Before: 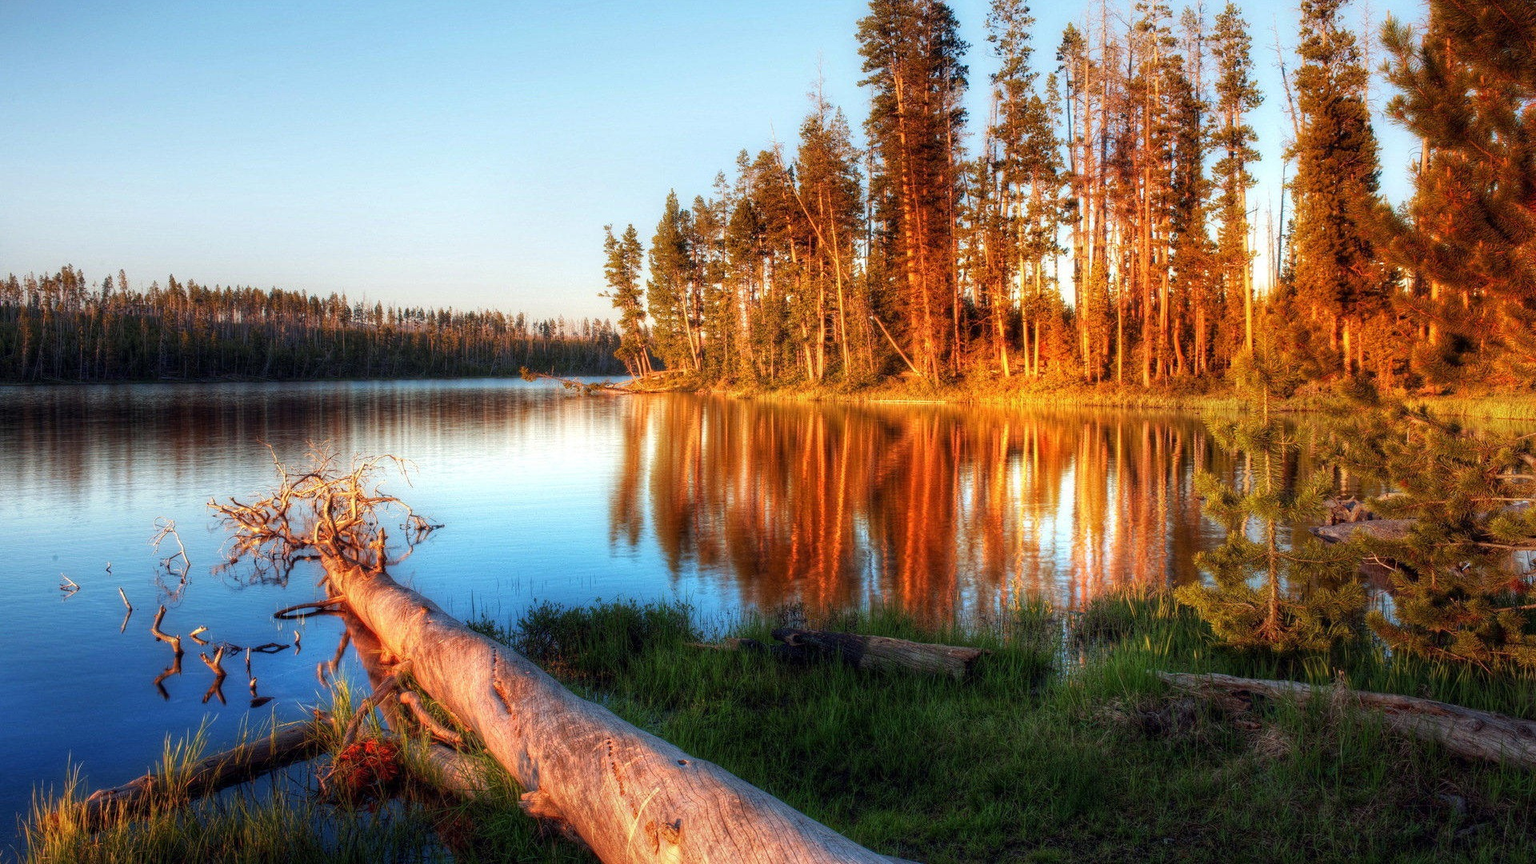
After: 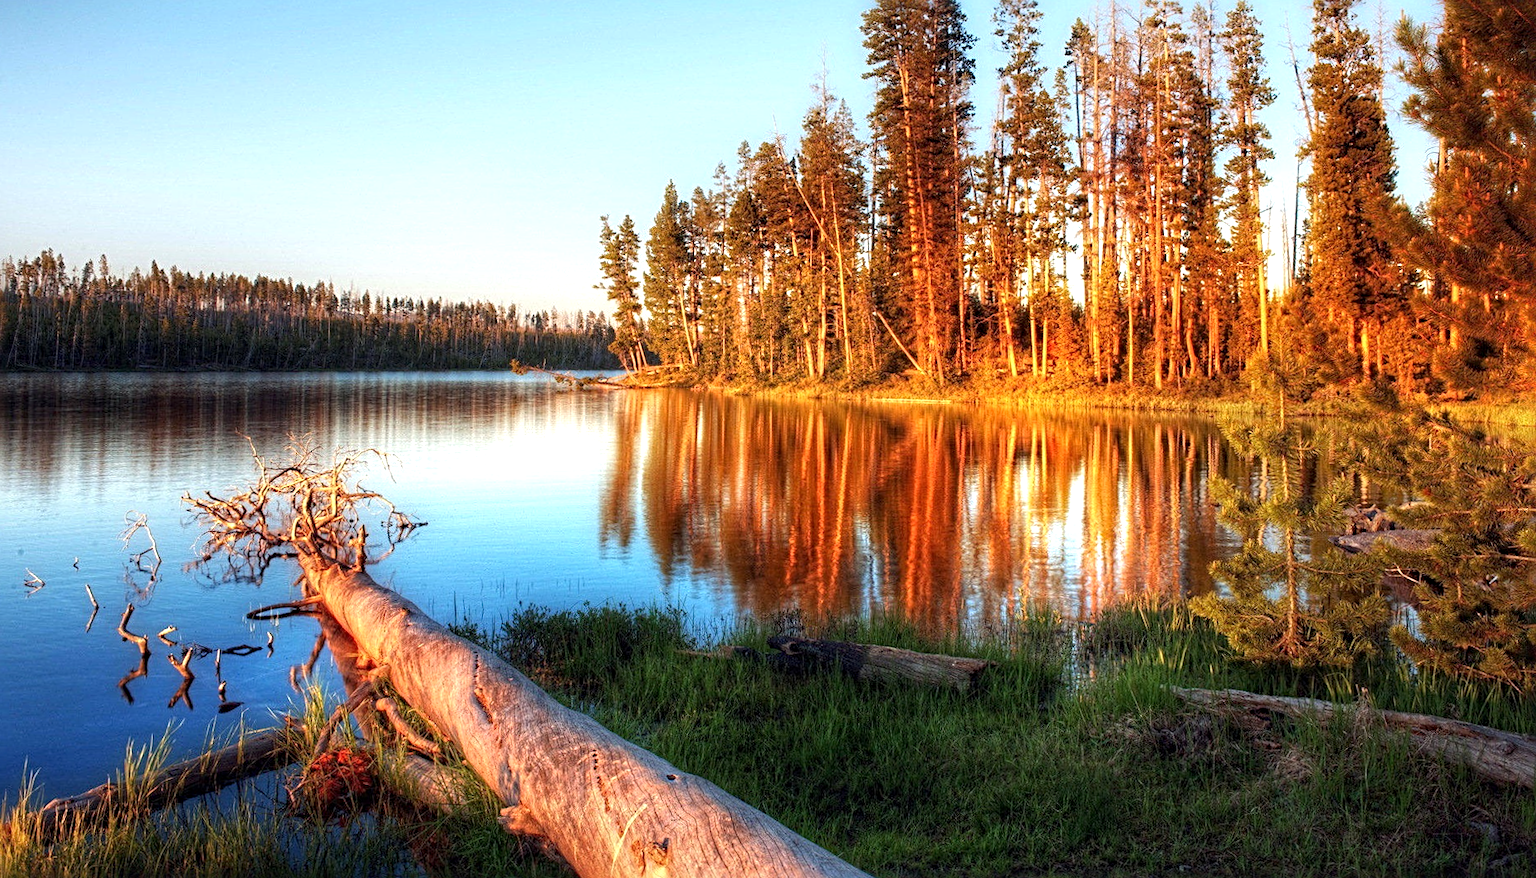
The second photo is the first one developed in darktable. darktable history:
crop and rotate: angle -0.5°
rotate and perspective: rotation 0.226°, lens shift (vertical) -0.042, crop left 0.023, crop right 0.982, crop top 0.006, crop bottom 0.994
sharpen: radius 4
exposure: exposure 0.3 EV, compensate highlight preservation false
